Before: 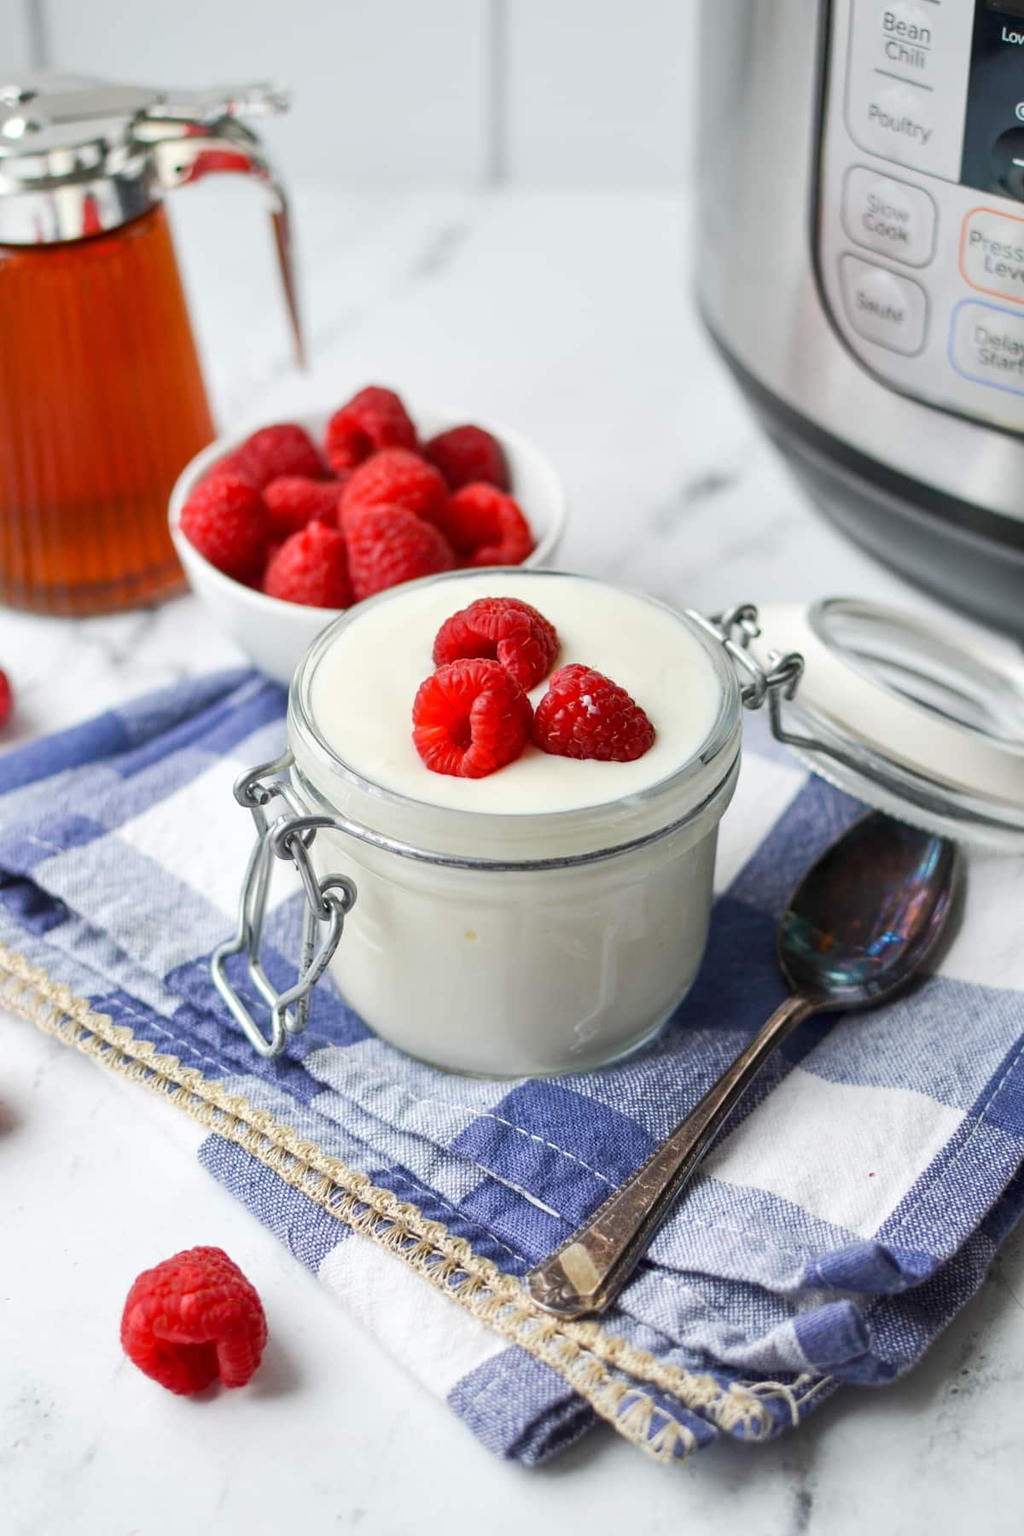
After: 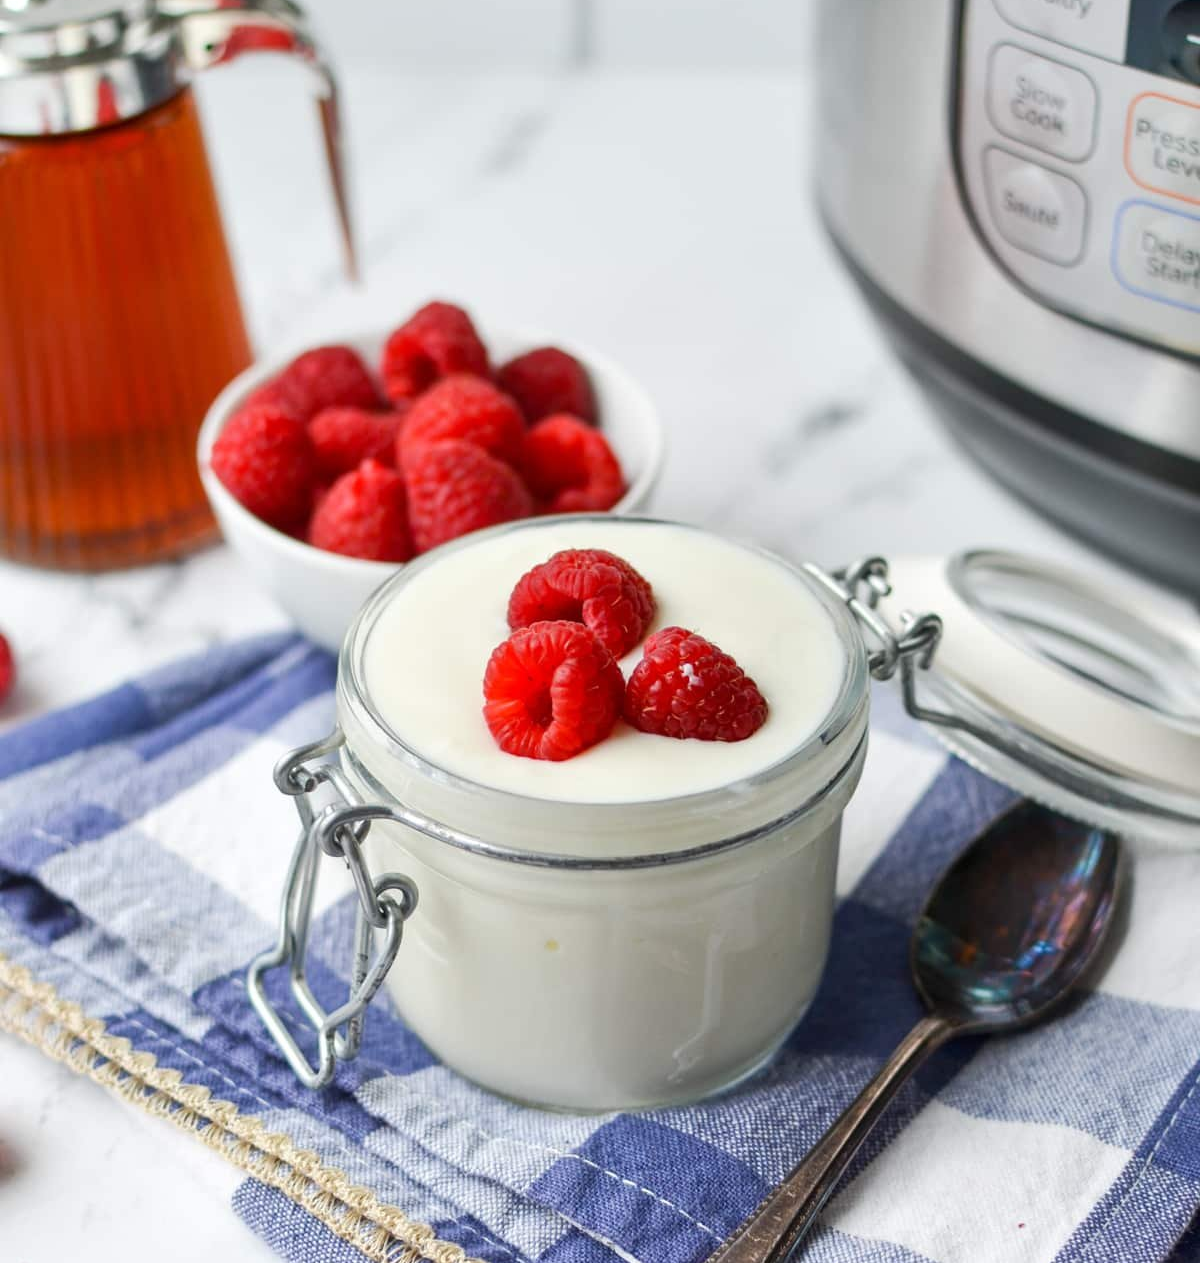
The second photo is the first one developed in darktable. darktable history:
crop and rotate: top 8.406%, bottom 21.399%
